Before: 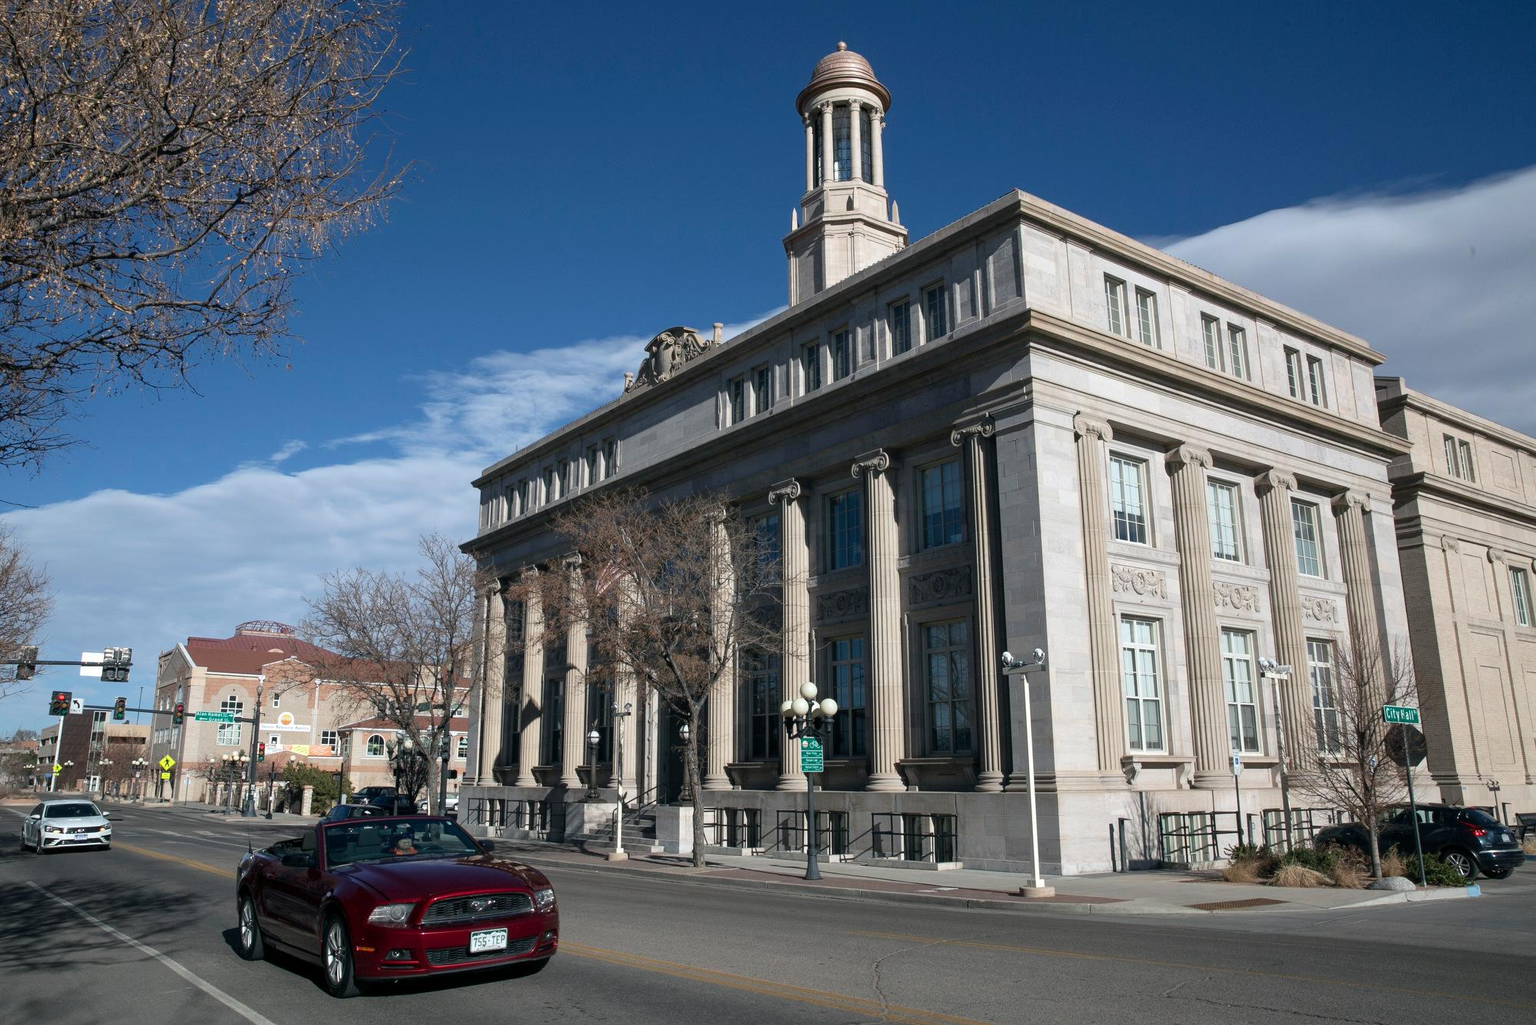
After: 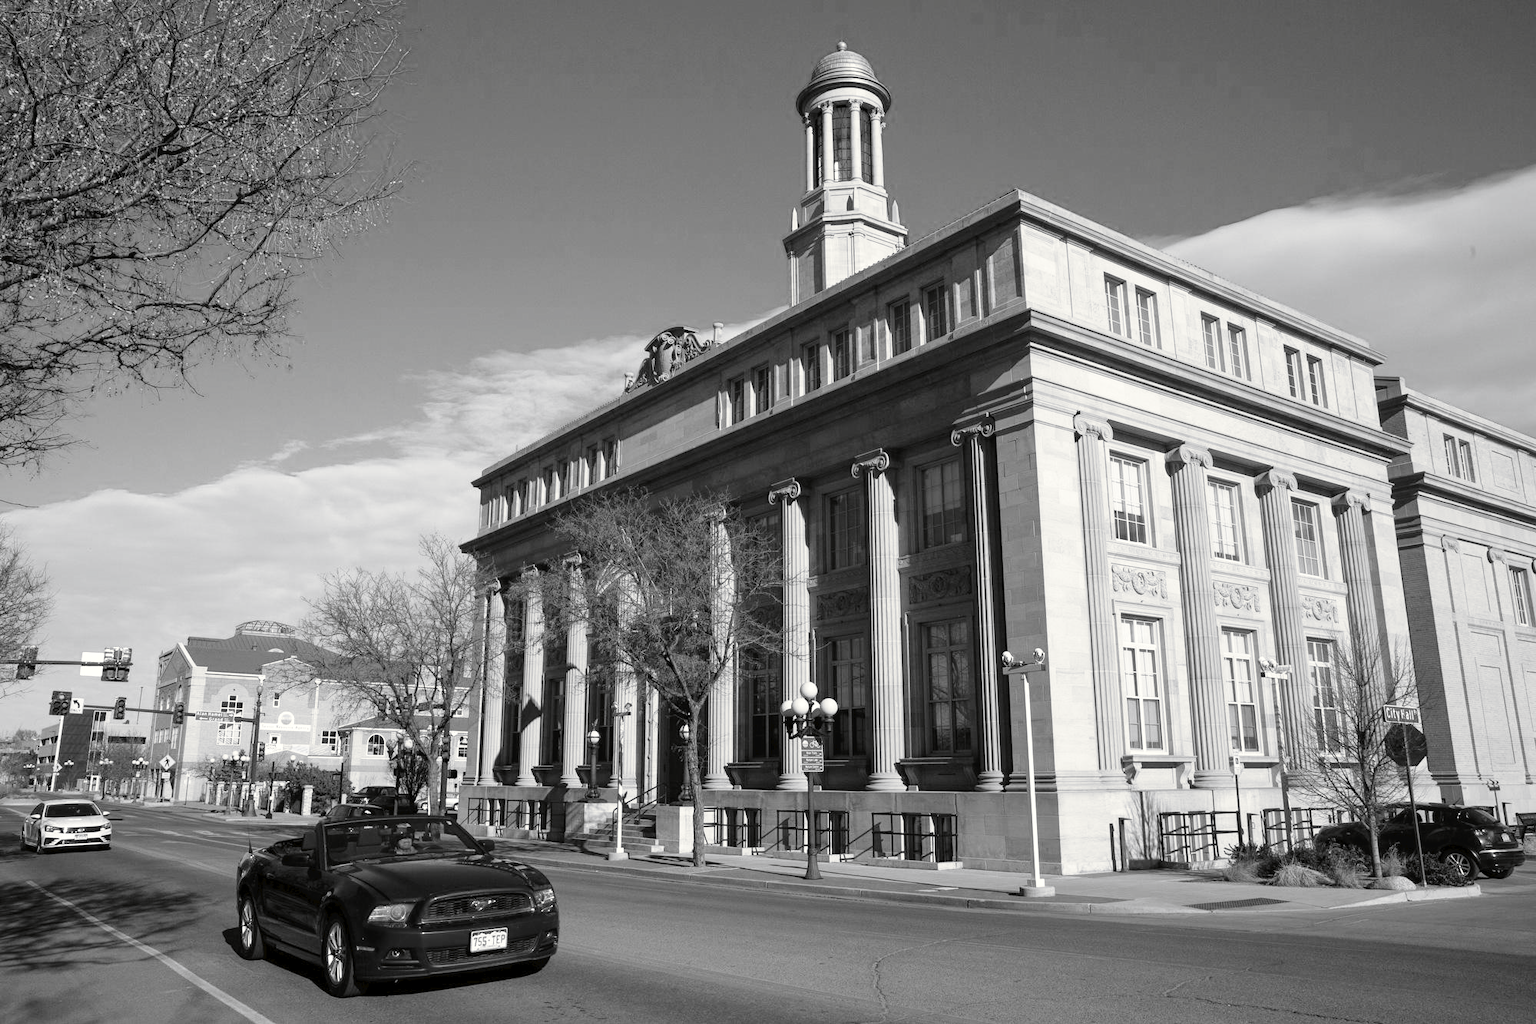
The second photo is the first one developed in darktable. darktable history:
tone curve: curves: ch0 [(0, 0) (0.003, 0.023) (0.011, 0.025) (0.025, 0.029) (0.044, 0.047) (0.069, 0.079) (0.1, 0.113) (0.136, 0.152) (0.177, 0.199) (0.224, 0.26) (0.277, 0.333) (0.335, 0.404) (0.399, 0.48) (0.468, 0.559) (0.543, 0.635) (0.623, 0.713) (0.709, 0.797) (0.801, 0.879) (0.898, 0.953) (1, 1)], preserve colors none
color look up table: target L [100, 100.66, 88.12, 86.7, 87.05, 79.88, 73.68, 72.58, 74.05, 65.87, 50.43, 44.41, 43.19, 41.14, 22.84, 1.645, 200.82, 78.07, 69.61, 65.49, 67, 67.99, 58.64, 66.62, 34.45, 33.74, 35.44, 15.16, 100, 83.84, 89.53, 68.24, 74.78, 82.76, 61.7, 78.07, 78.07, 47.24, 57.09, 46.03, 18, 89.53, 79.88, 72.21, 80.97, 77.71, 57.48, 48.84, 33.18], target a [-0.653, 0.001, -0.002, -0.002, 0 ×10, 0.001, -0.077, 0 ×4, -0.001, 0.001, 0 ×4, 0.001, 0, -0.653, 0, -0.003, 0.001, 0 ×9, -0.003, 0, 0, -0.002, 0 ×4], target b [8.393, -0.002, 0.024, 0.024, 0.001, 0.002 ×9, -0.004, 0.948, -0.001, 0.002, 0.002, 0.002, 0.003, -0.005, 0.002, 0.002, 0.002, -0.002, -0.003, 0.007, 8.393, 0.001, 0.025, -0.005, 0.002 ×8, -0.002, 0.025, 0.002, 0.002, 0.023, 0.002, 0.002, -0.003, 0.001], num patches 49
